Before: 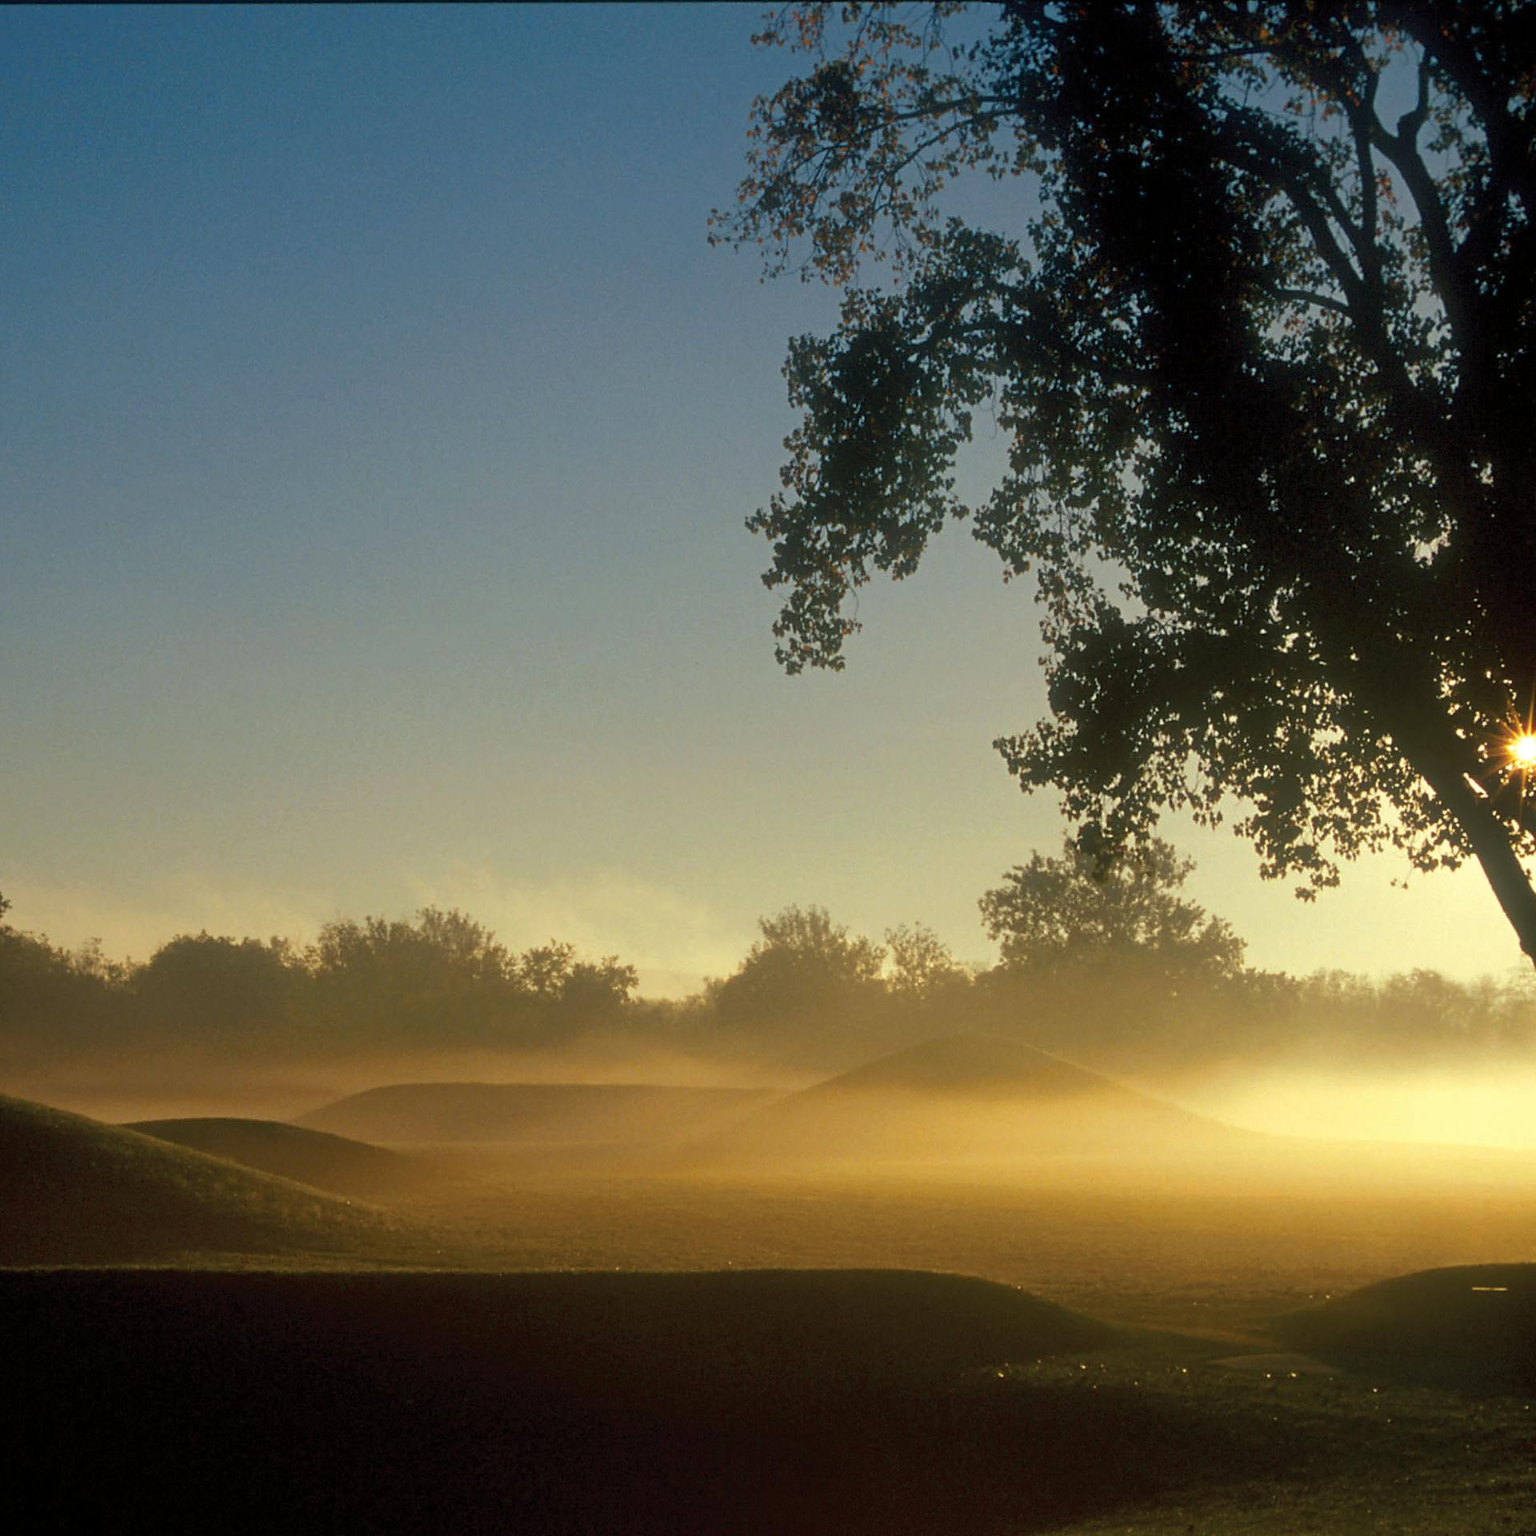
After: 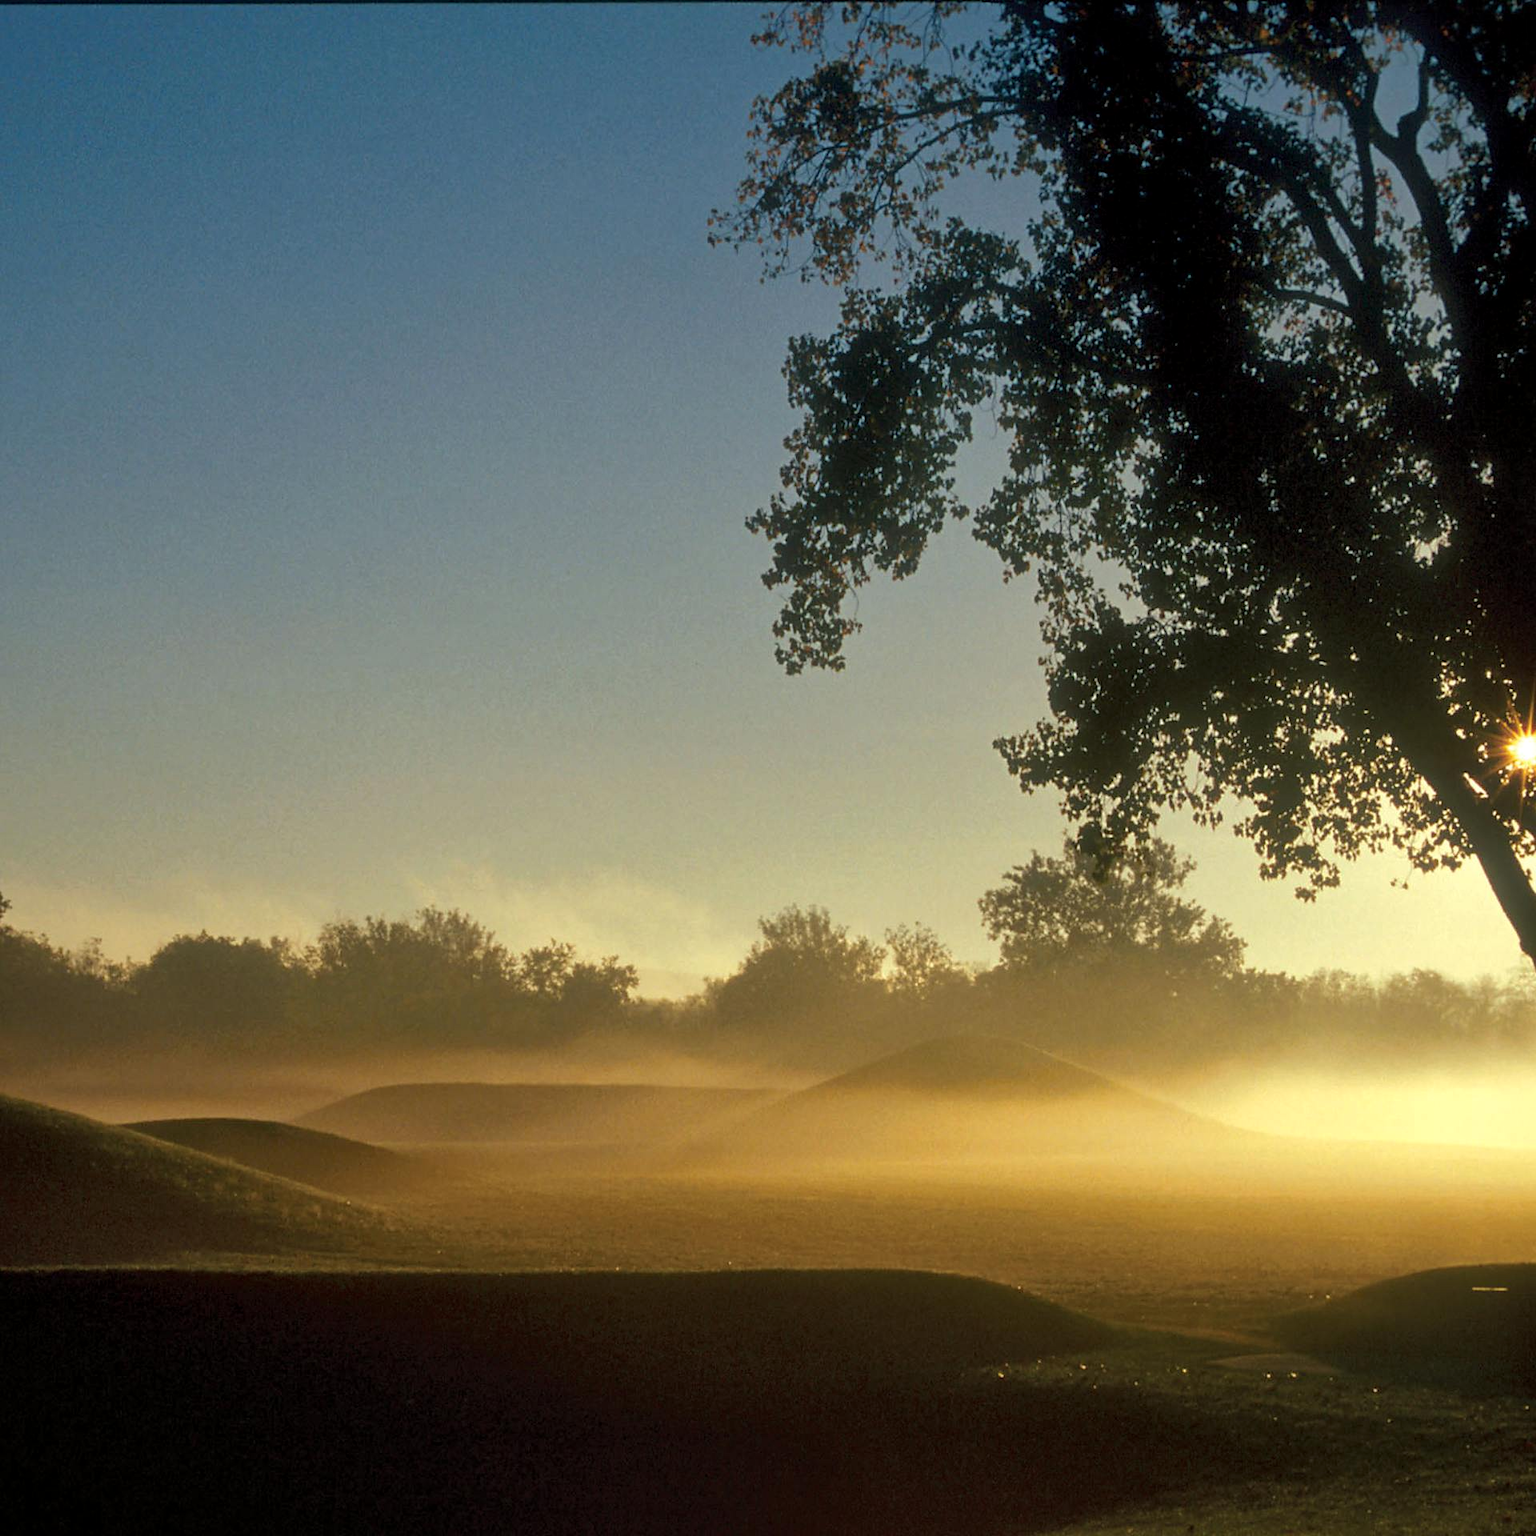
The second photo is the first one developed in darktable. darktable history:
local contrast: mode bilateral grid, contrast 20, coarseness 51, detail 129%, midtone range 0.2
